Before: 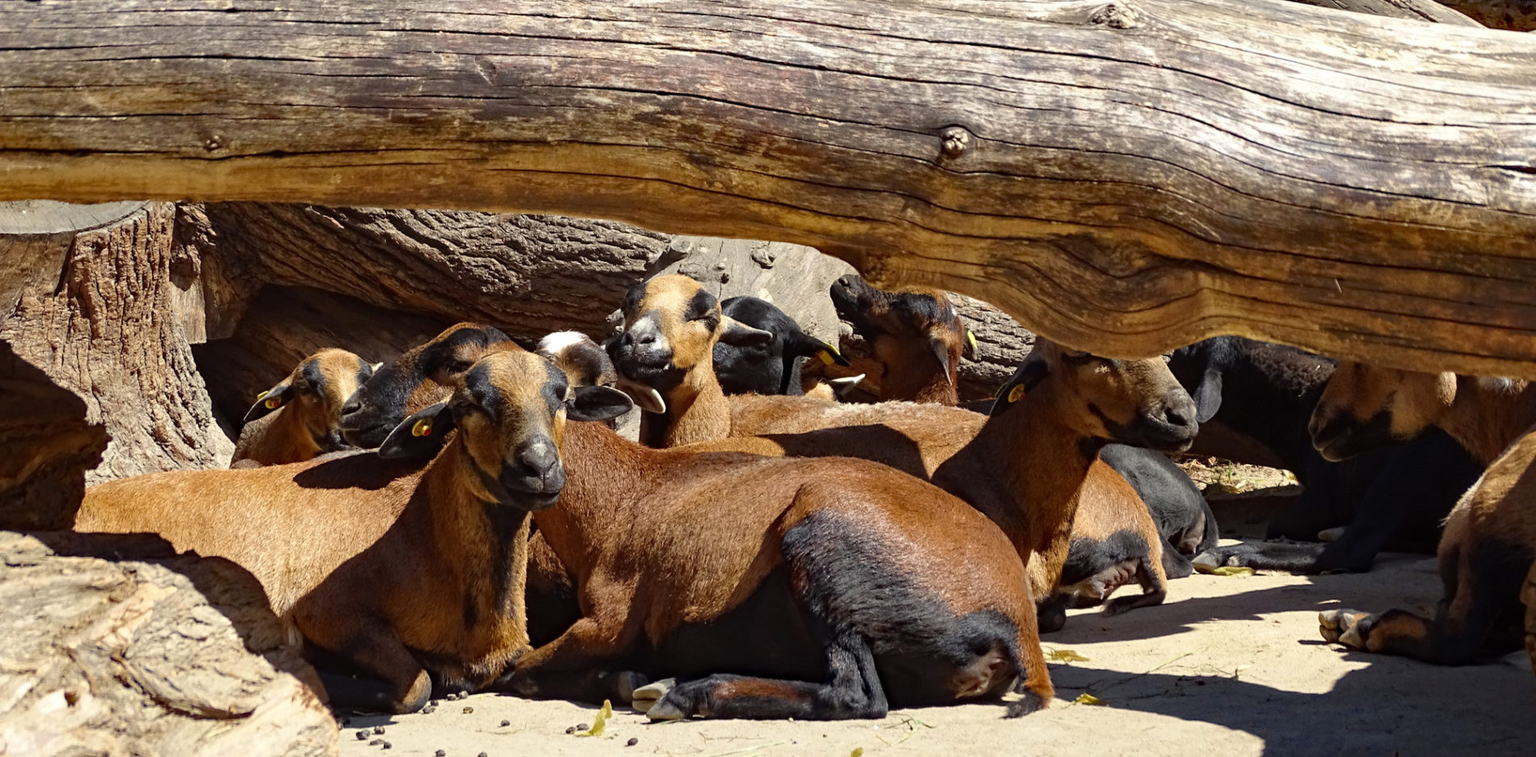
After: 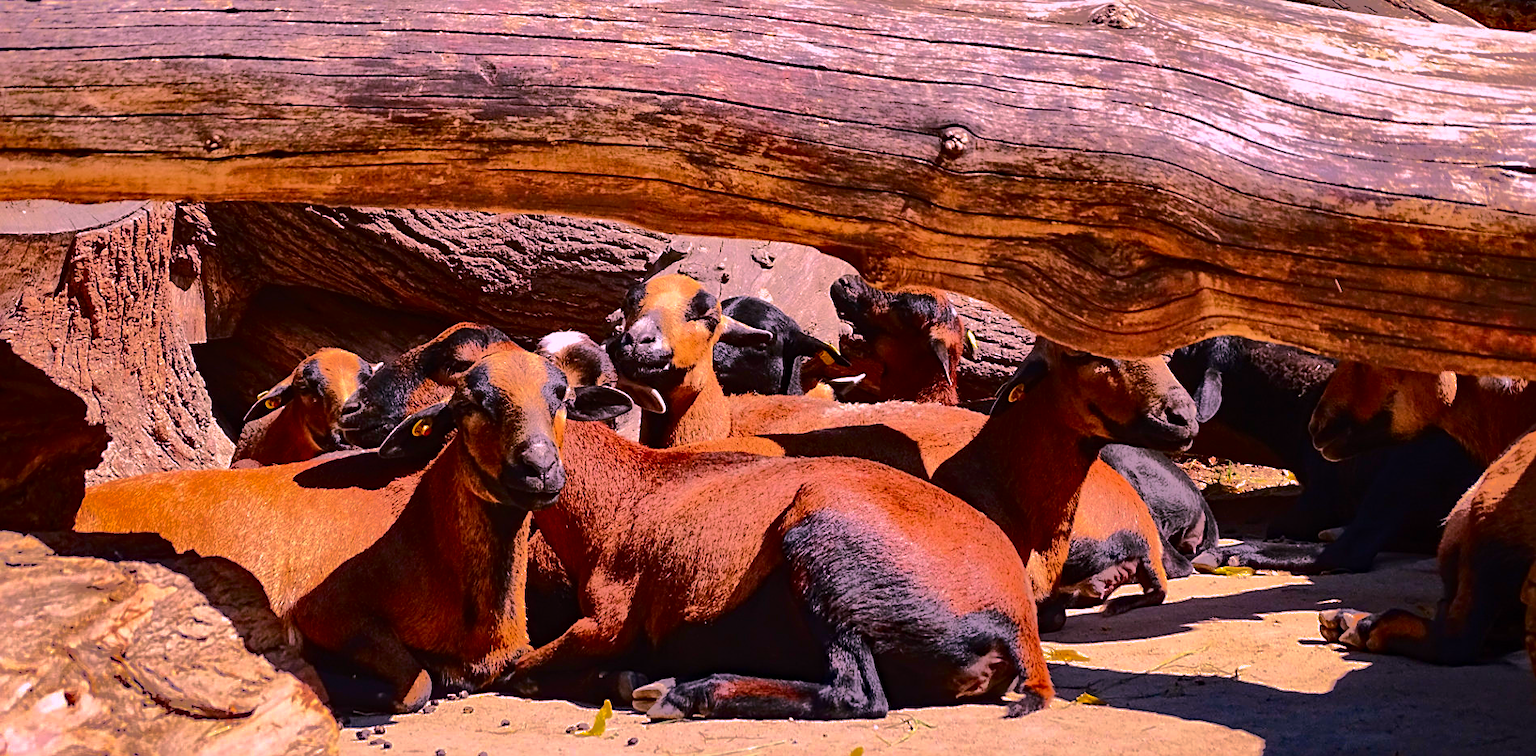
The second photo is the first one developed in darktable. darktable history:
sharpen: on, module defaults
color zones: curves: ch0 [(0, 0.5) (0.143, 0.5) (0.286, 0.5) (0.429, 0.5) (0.571, 0.5) (0.714, 0.476) (0.857, 0.5) (1, 0.5)]; ch2 [(0, 0.5) (0.143, 0.5) (0.286, 0.5) (0.429, 0.5) (0.571, 0.5) (0.714, 0.487) (0.857, 0.5) (1, 0.5)]
tone curve: curves: ch0 [(0, 0) (0.003, 0.002) (0.011, 0.009) (0.025, 0.019) (0.044, 0.031) (0.069, 0.04) (0.1, 0.059) (0.136, 0.092) (0.177, 0.134) (0.224, 0.192) (0.277, 0.262) (0.335, 0.348) (0.399, 0.446) (0.468, 0.554) (0.543, 0.646) (0.623, 0.731) (0.709, 0.807) (0.801, 0.867) (0.898, 0.931) (1, 1)], color space Lab, independent channels, preserve colors none
color correction: highlights a* 19.03, highlights b* -12.03, saturation 1.63
shadows and highlights: shadows -19.8, highlights -73.16
